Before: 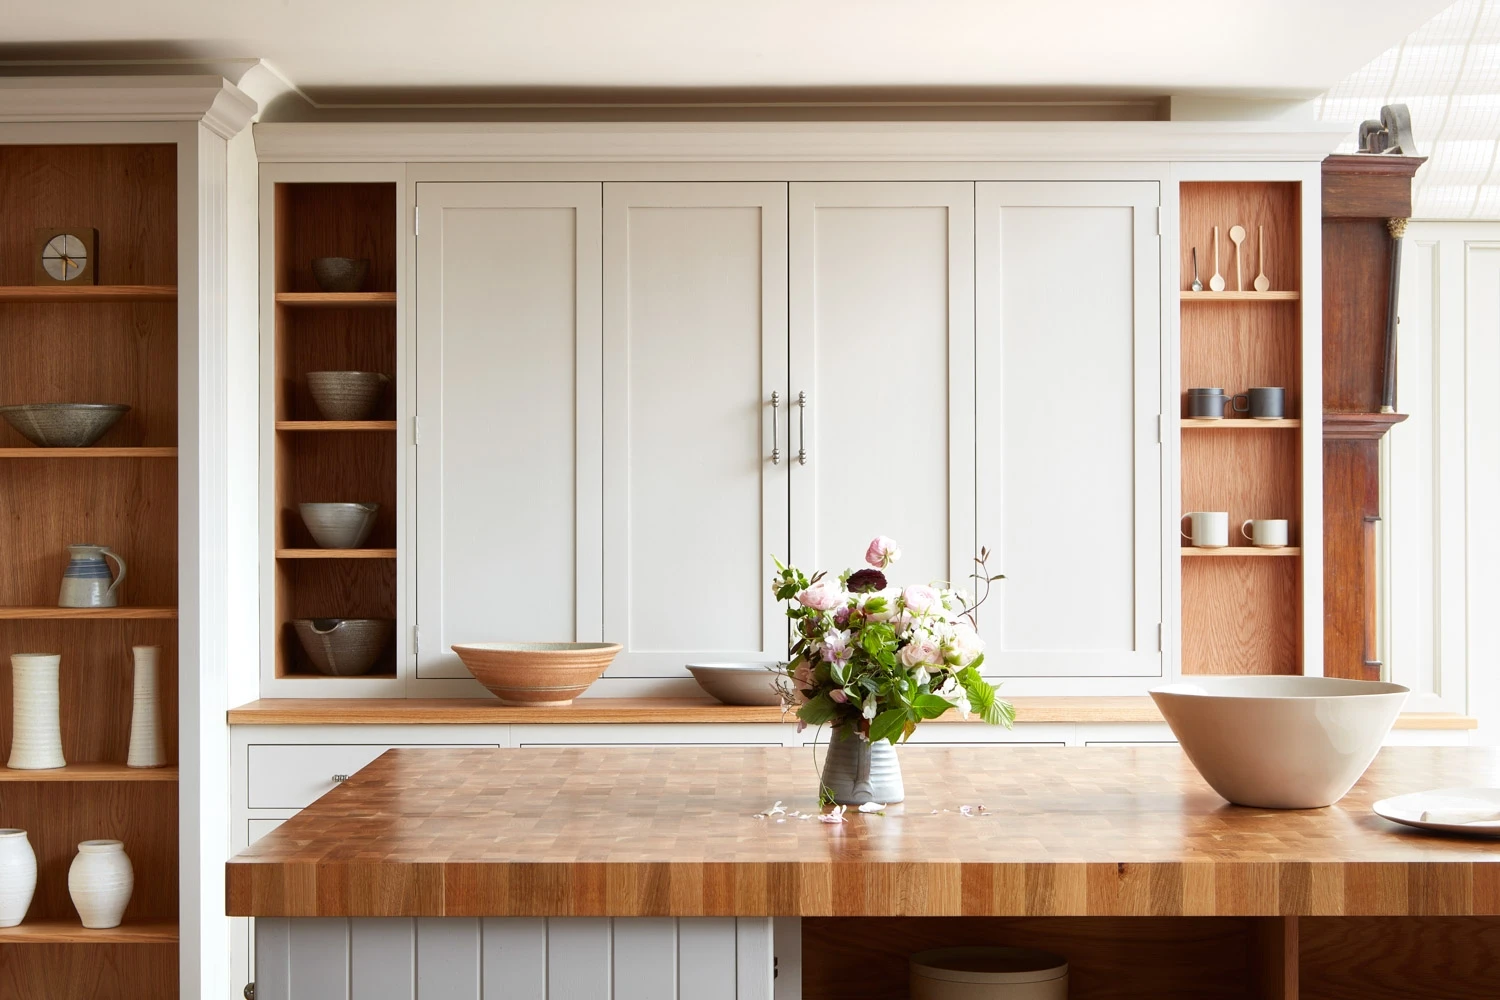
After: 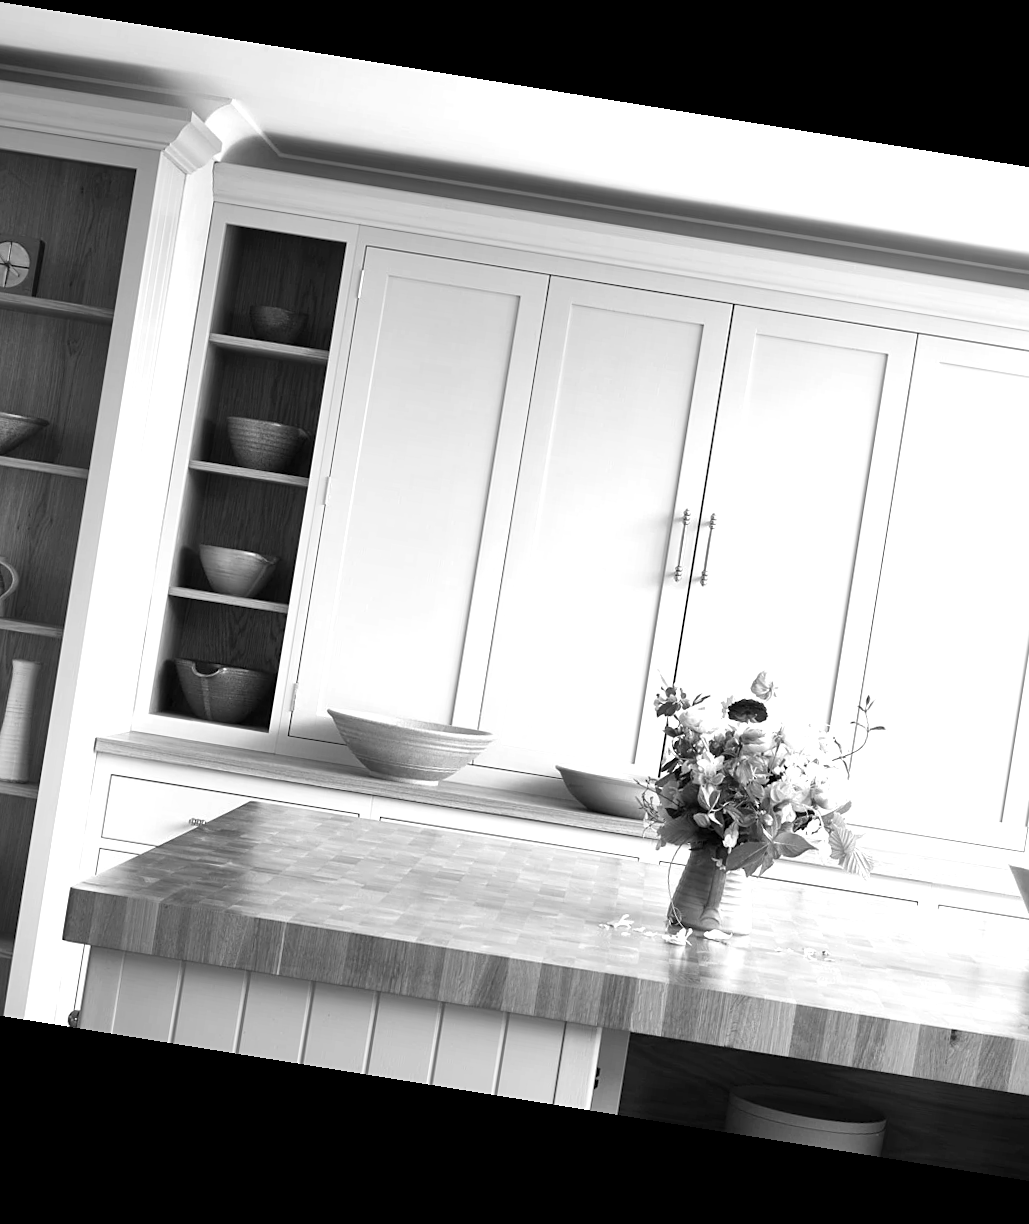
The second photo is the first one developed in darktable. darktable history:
crop: left 10.644%, right 26.528%
exposure: black level correction 0.001, exposure 0.5 EV, compensate exposure bias true, compensate highlight preservation false
sharpen: amount 0.2
rotate and perspective: rotation 9.12°, automatic cropping off
monochrome: on, module defaults
